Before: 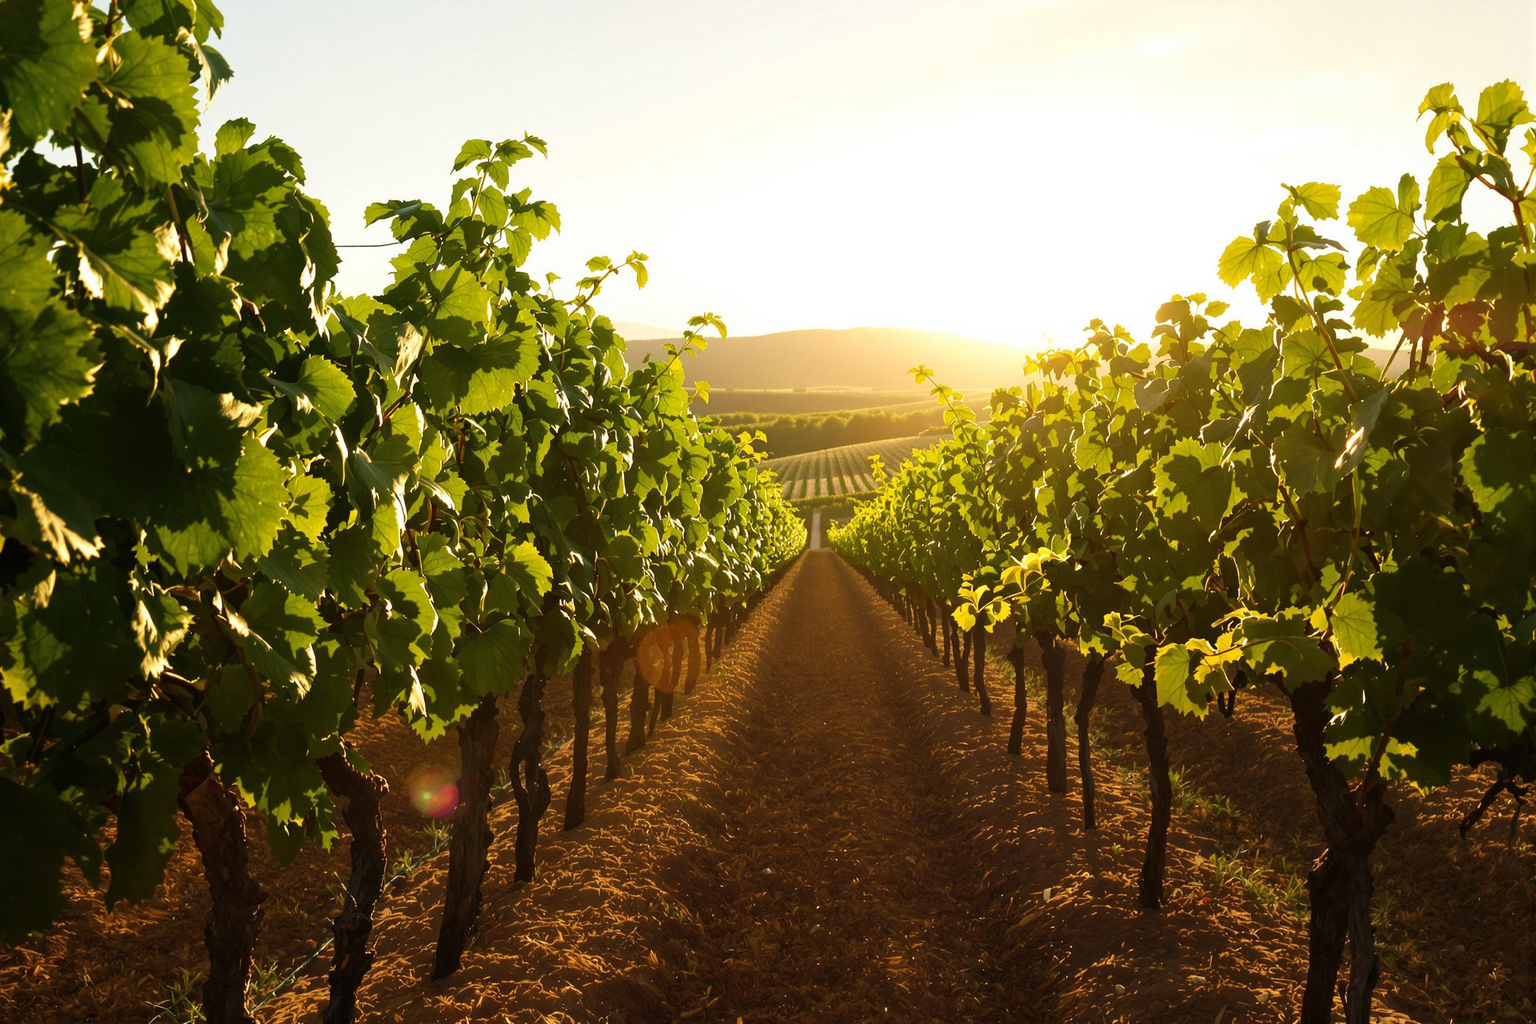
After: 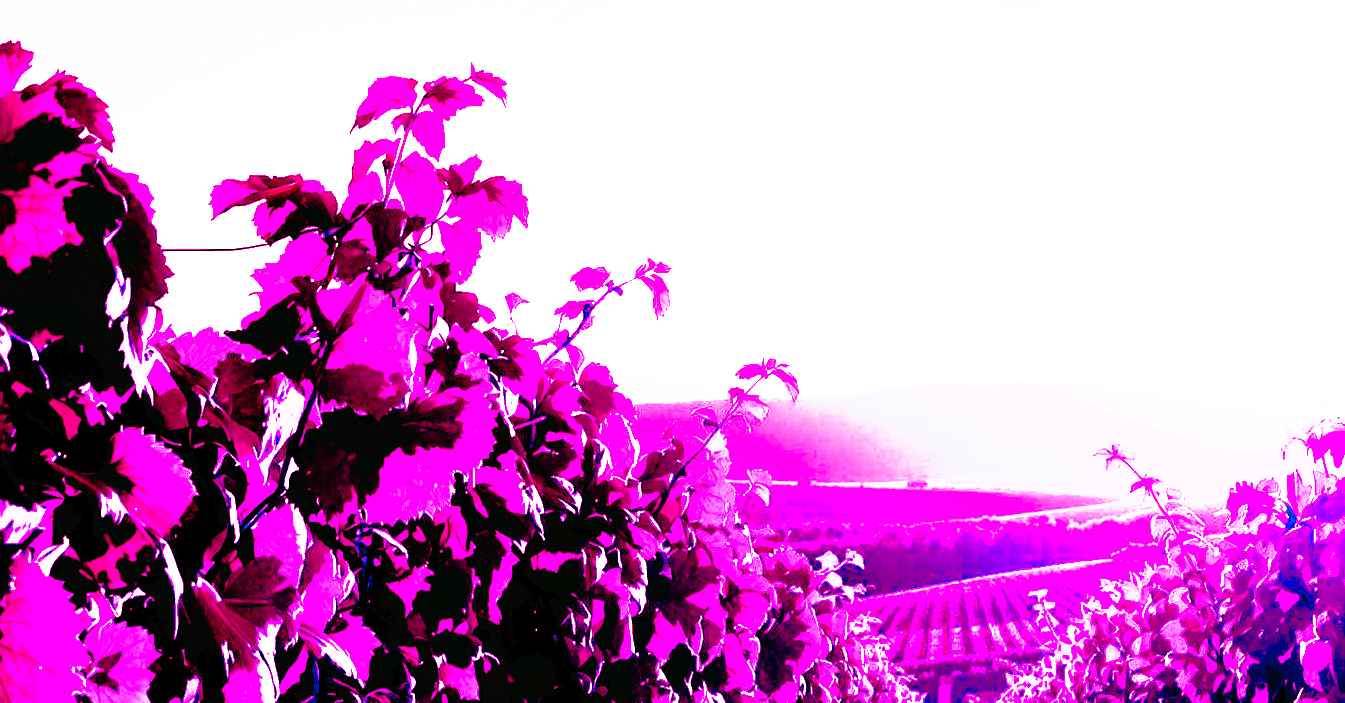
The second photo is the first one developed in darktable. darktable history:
haze removal: compatibility mode true, adaptive false
crop: left 15.306%, top 9.065%, right 30.789%, bottom 48.638%
color balance: output saturation 110%
tone curve: curves: ch0 [(0, 0) (0.003, 0.01) (0.011, 0.011) (0.025, 0.008) (0.044, 0.007) (0.069, 0.006) (0.1, 0.005) (0.136, 0.015) (0.177, 0.094) (0.224, 0.241) (0.277, 0.369) (0.335, 0.5) (0.399, 0.648) (0.468, 0.811) (0.543, 0.975) (0.623, 0.989) (0.709, 0.989) (0.801, 0.99) (0.898, 0.99) (1, 1)], preserve colors none
shadows and highlights: on, module defaults
contrast brightness saturation: contrast 0.01, saturation -0.05
color balance rgb: shadows lift › luminance -18.76%, shadows lift › chroma 35.44%, power › luminance -3.76%, power › hue 142.17°, highlights gain › chroma 7.5%, highlights gain › hue 184.75°, global offset › luminance -0.52%, global offset › chroma 0.91%, global offset › hue 173.36°, shadows fall-off 300%, white fulcrum 2 EV, highlights fall-off 300%, linear chroma grading › shadows 17.19%, linear chroma grading › highlights 61.12%, linear chroma grading › global chroma 50%, hue shift -150.52°, perceptual brilliance grading › global brilliance 12%, mask middle-gray fulcrum 100%, contrast gray fulcrum 38.43%, contrast 35.15%, saturation formula JzAzBz (2021)
